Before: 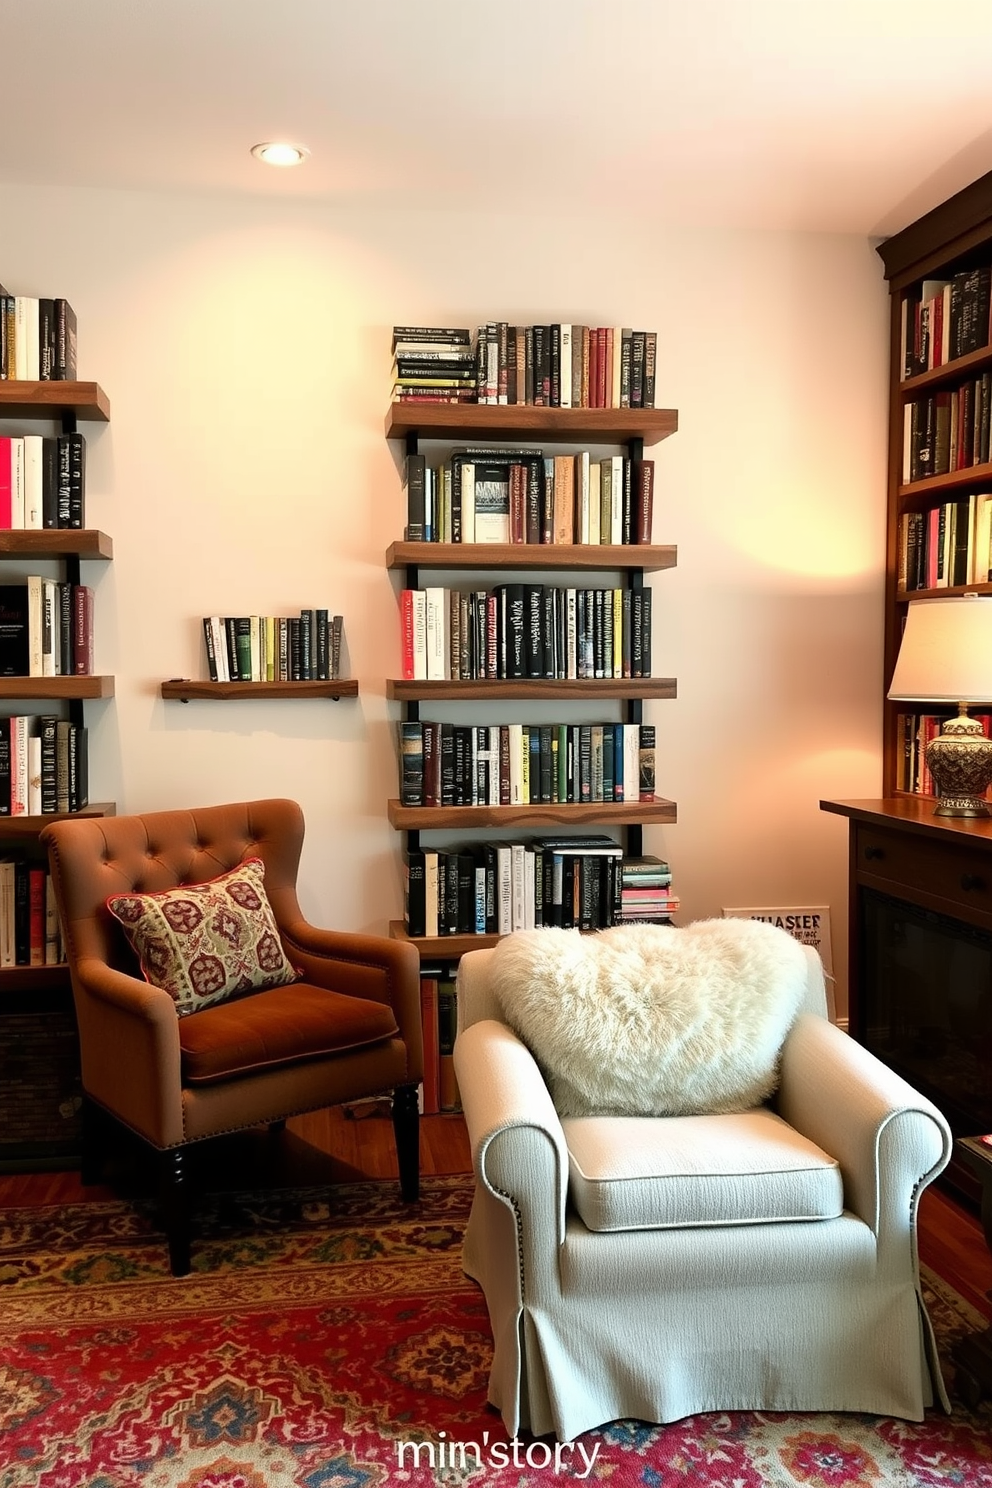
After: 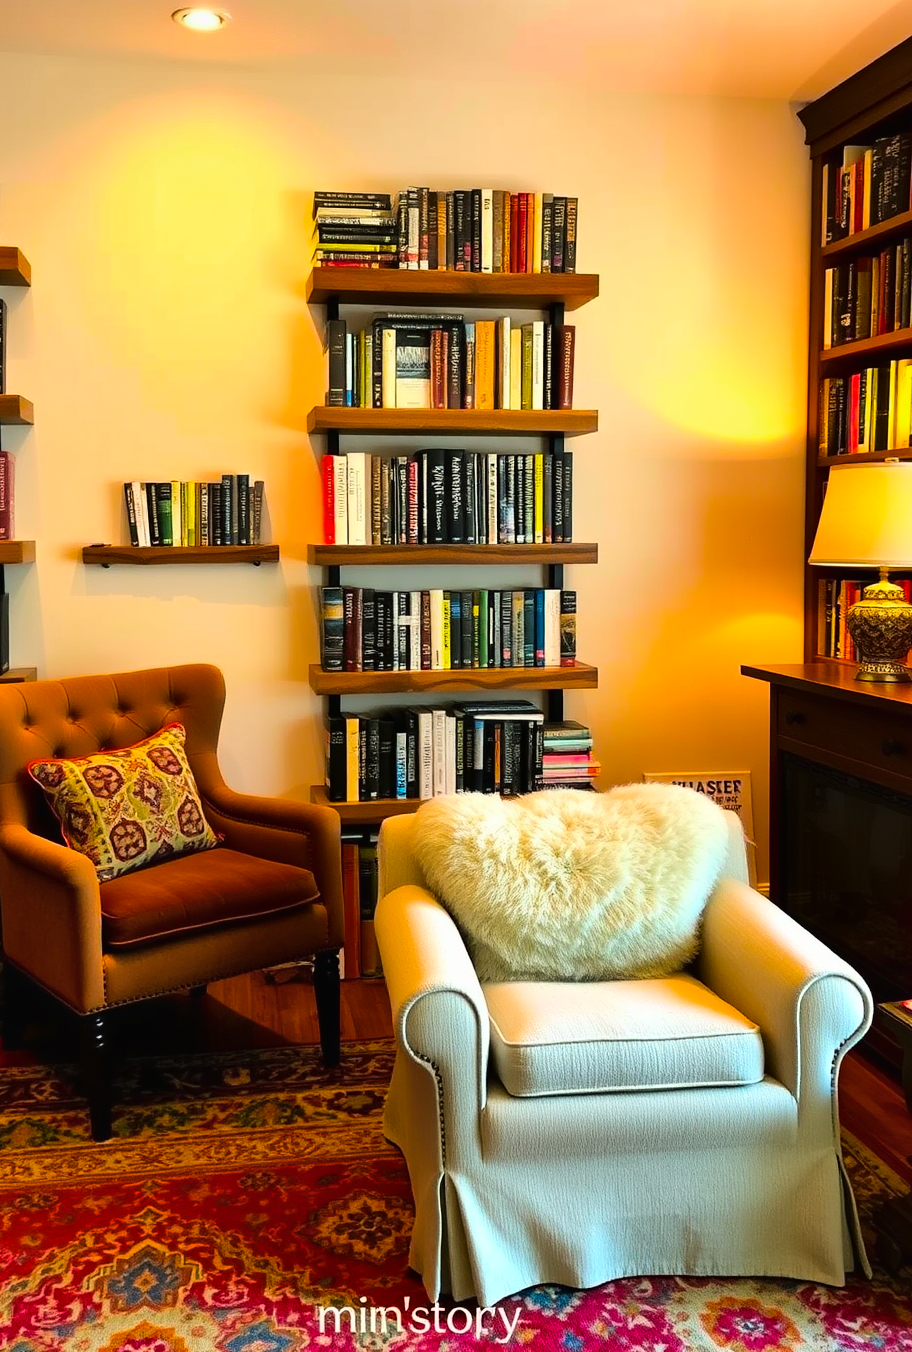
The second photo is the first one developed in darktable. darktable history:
shadows and highlights: soften with gaussian
tone curve: curves: ch0 [(0, 0.008) (0.083, 0.073) (0.28, 0.286) (0.528, 0.559) (0.961, 0.966) (1, 1)], color space Lab, linked channels, preserve colors none
crop and rotate: left 7.965%, top 9.139%
color balance rgb: perceptual saturation grading › global saturation 61.248%, perceptual saturation grading › highlights 20.329%, perceptual saturation grading › shadows -49.184%, global vibrance 34.629%
